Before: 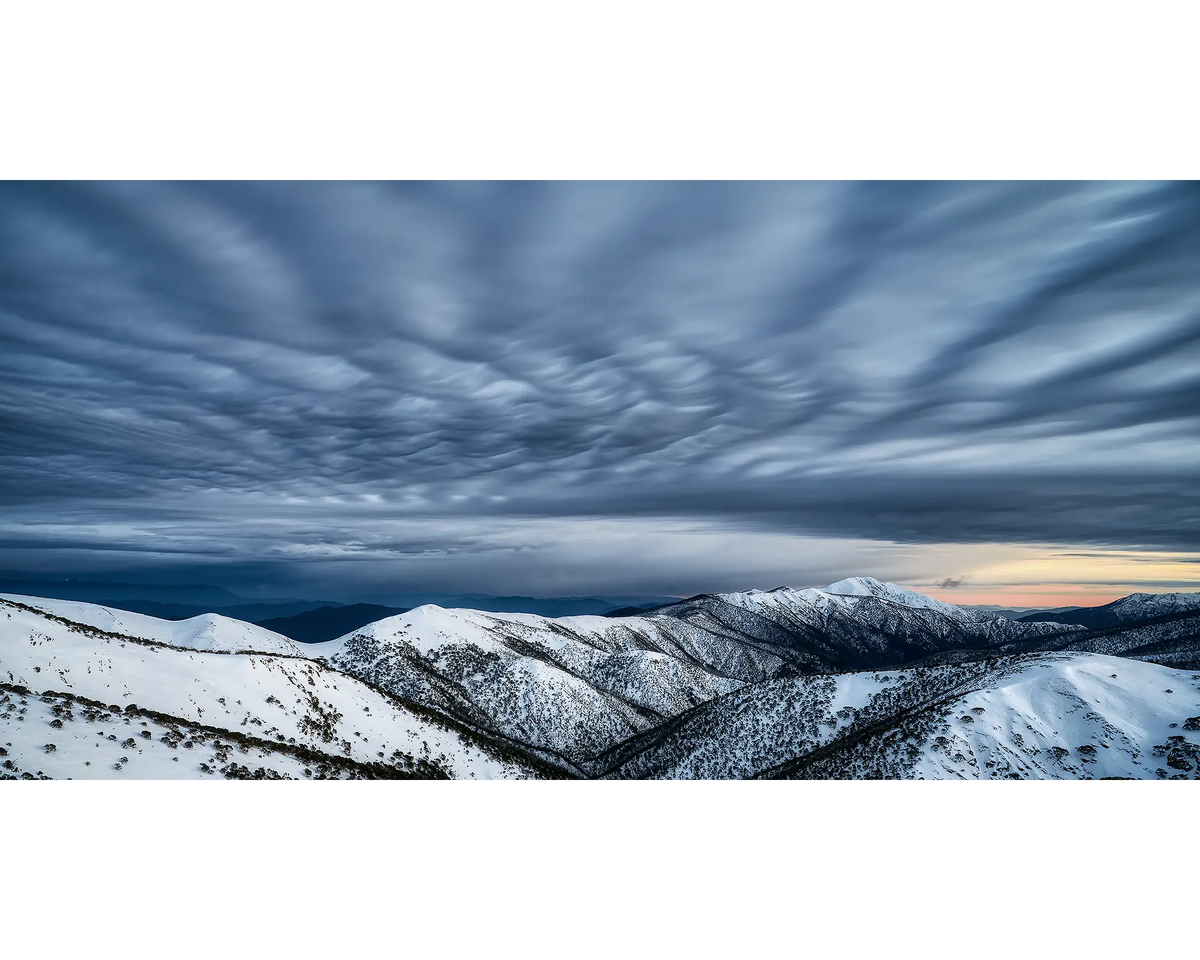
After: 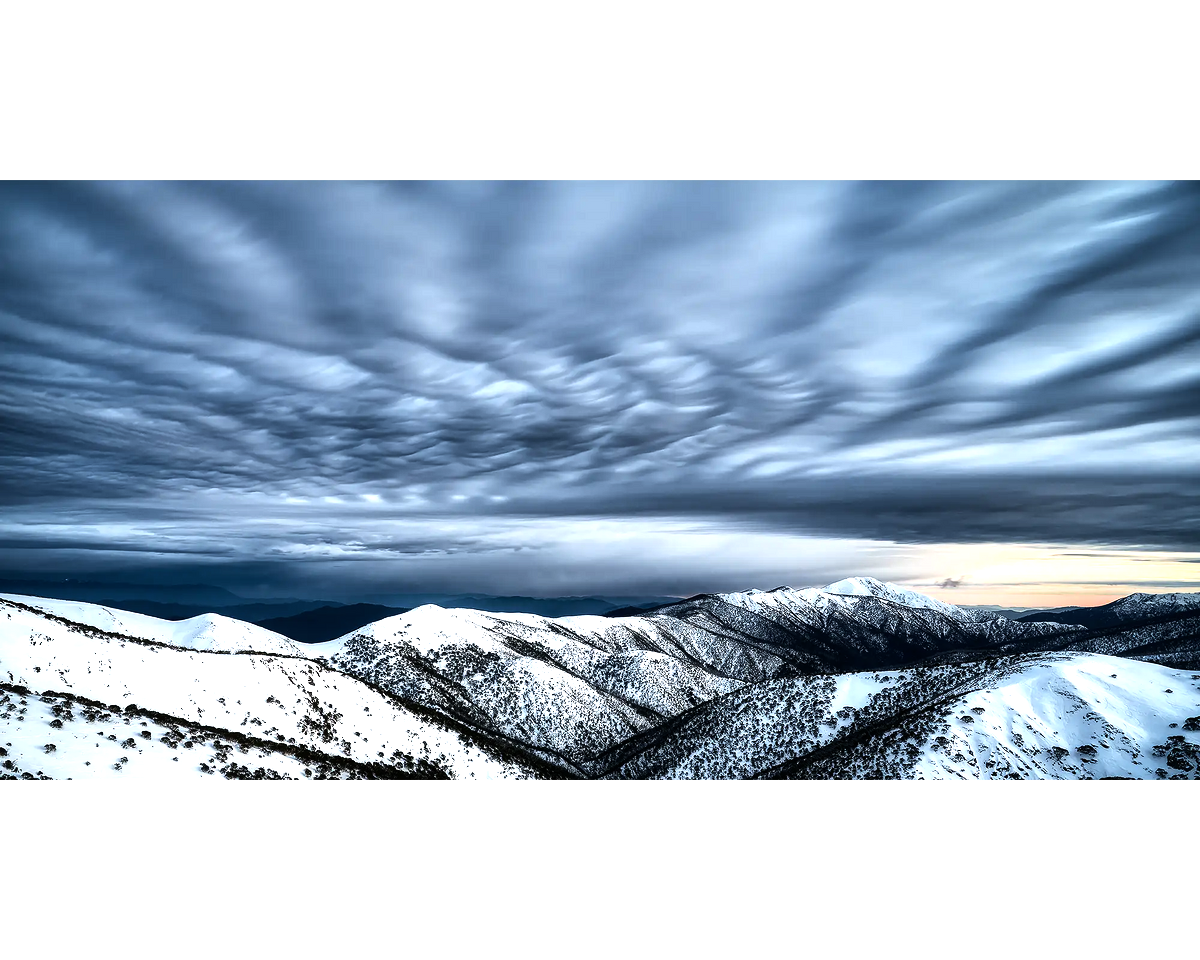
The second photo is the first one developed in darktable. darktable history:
tone equalizer: -8 EV -1.12 EV, -7 EV -1.01 EV, -6 EV -0.842 EV, -5 EV -0.55 EV, -3 EV 0.568 EV, -2 EV 0.882 EV, -1 EV 0.99 EV, +0 EV 1.08 EV, edges refinement/feathering 500, mask exposure compensation -1.57 EV, preserve details no
